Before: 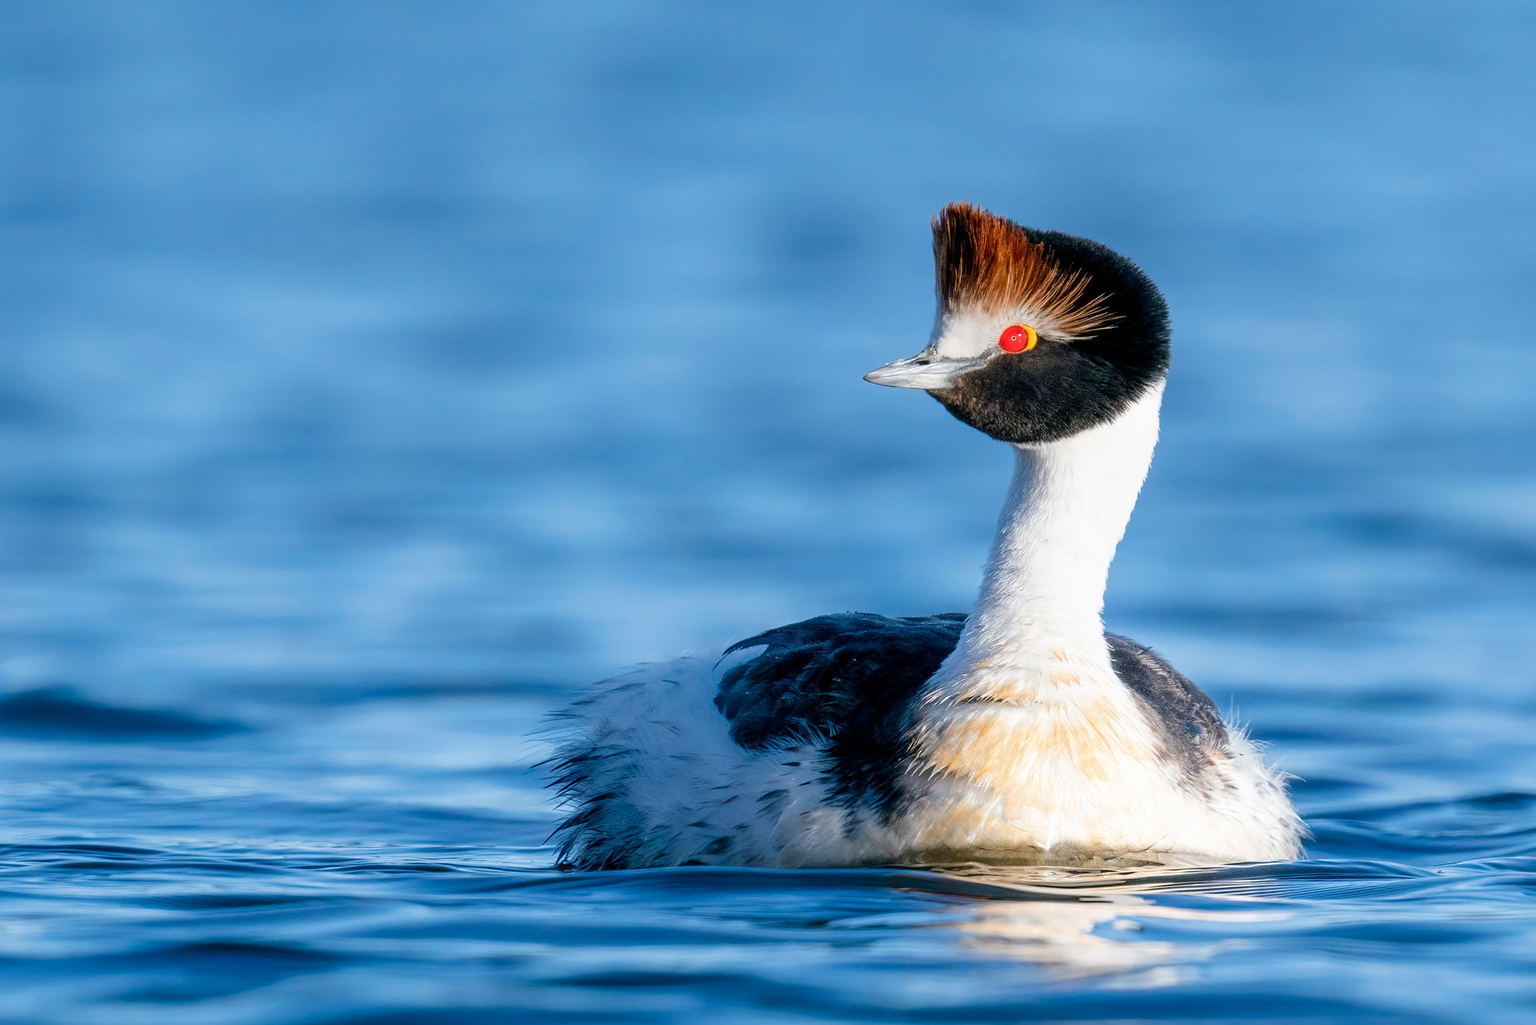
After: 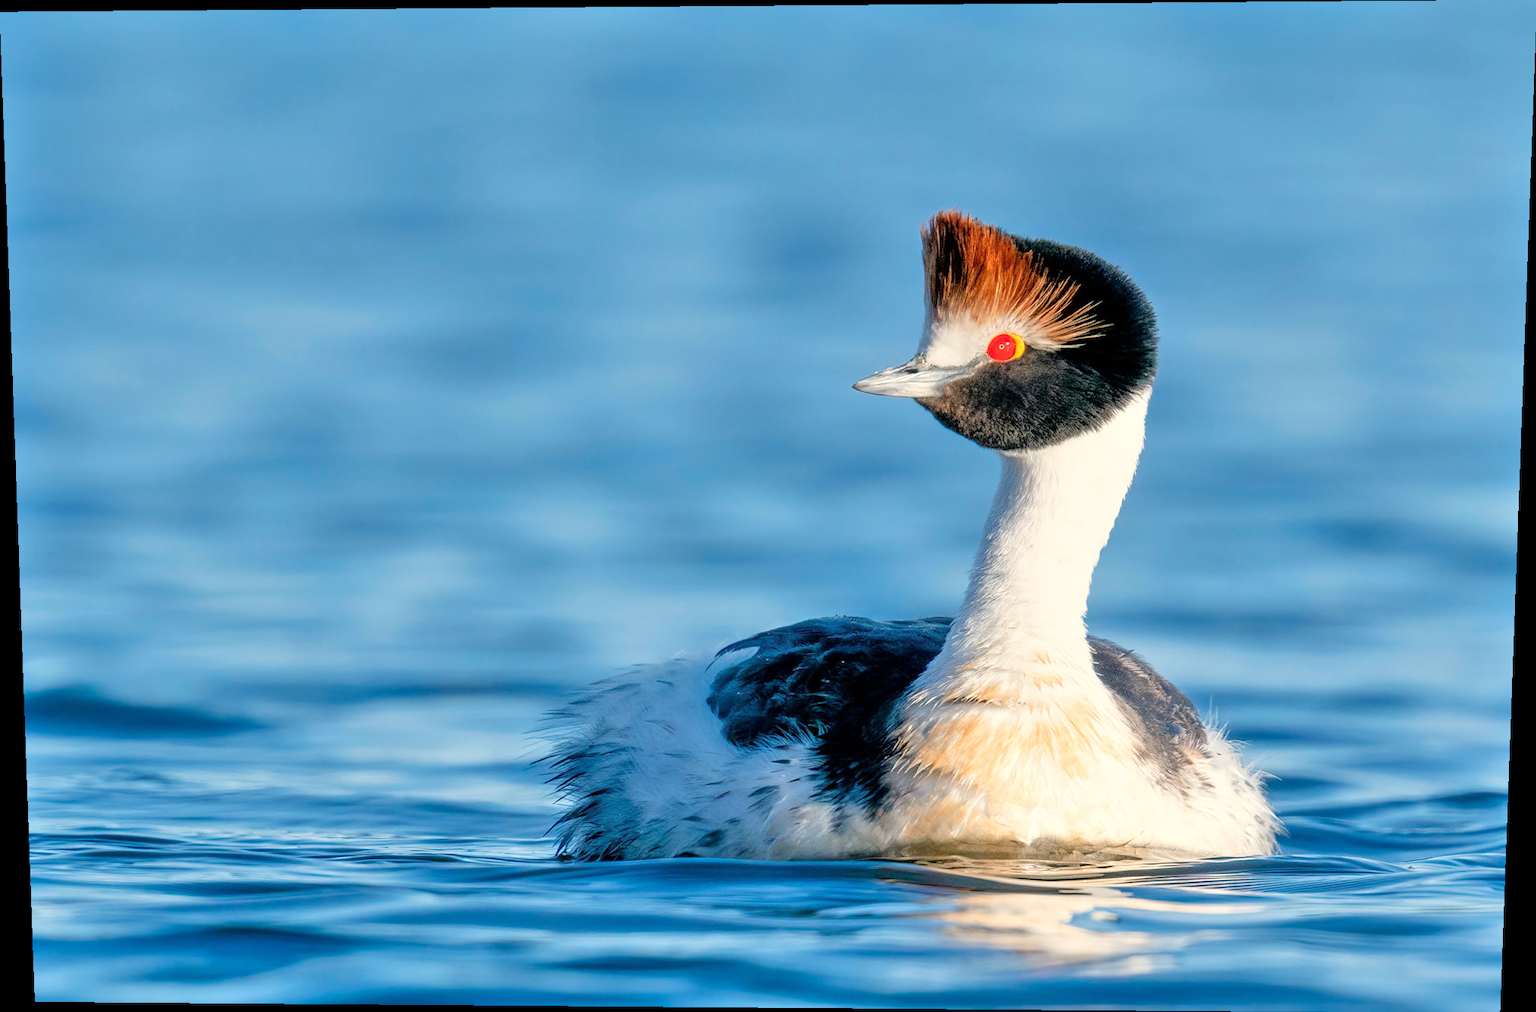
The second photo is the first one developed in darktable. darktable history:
tone equalizer: -7 EV 0.15 EV, -6 EV 0.6 EV, -5 EV 1.15 EV, -4 EV 1.33 EV, -3 EV 1.15 EV, -2 EV 0.6 EV, -1 EV 0.15 EV, mask exposure compensation -0.5 EV
white balance: red 1.045, blue 0.932
rotate and perspective: lens shift (vertical) 0.048, lens shift (horizontal) -0.024, automatic cropping off
